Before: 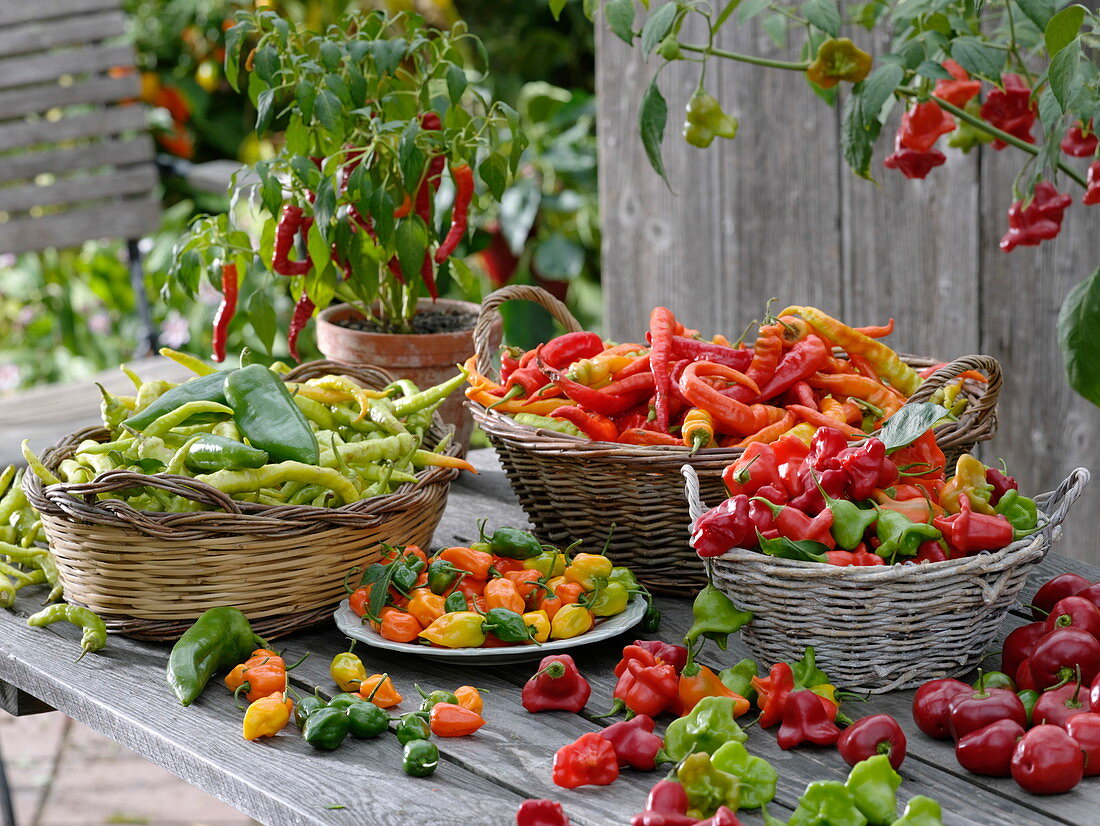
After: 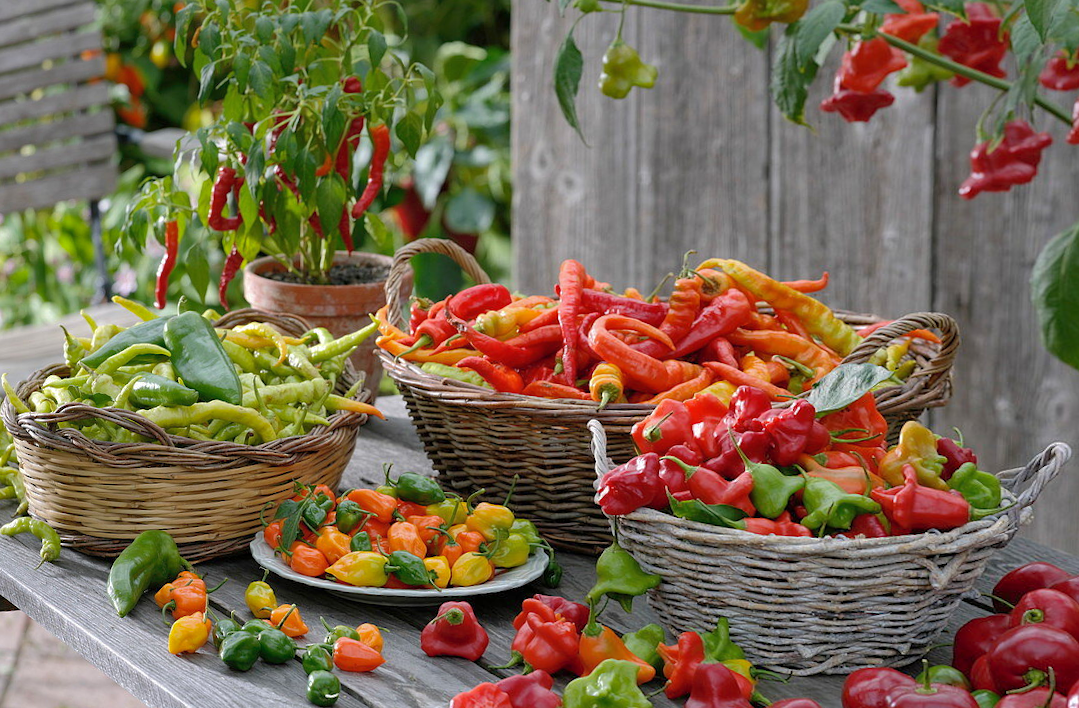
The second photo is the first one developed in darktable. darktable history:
tone equalizer: on, module defaults
rotate and perspective: rotation 1.69°, lens shift (vertical) -0.023, lens shift (horizontal) -0.291, crop left 0.025, crop right 0.988, crop top 0.092, crop bottom 0.842
shadows and highlights: on, module defaults
